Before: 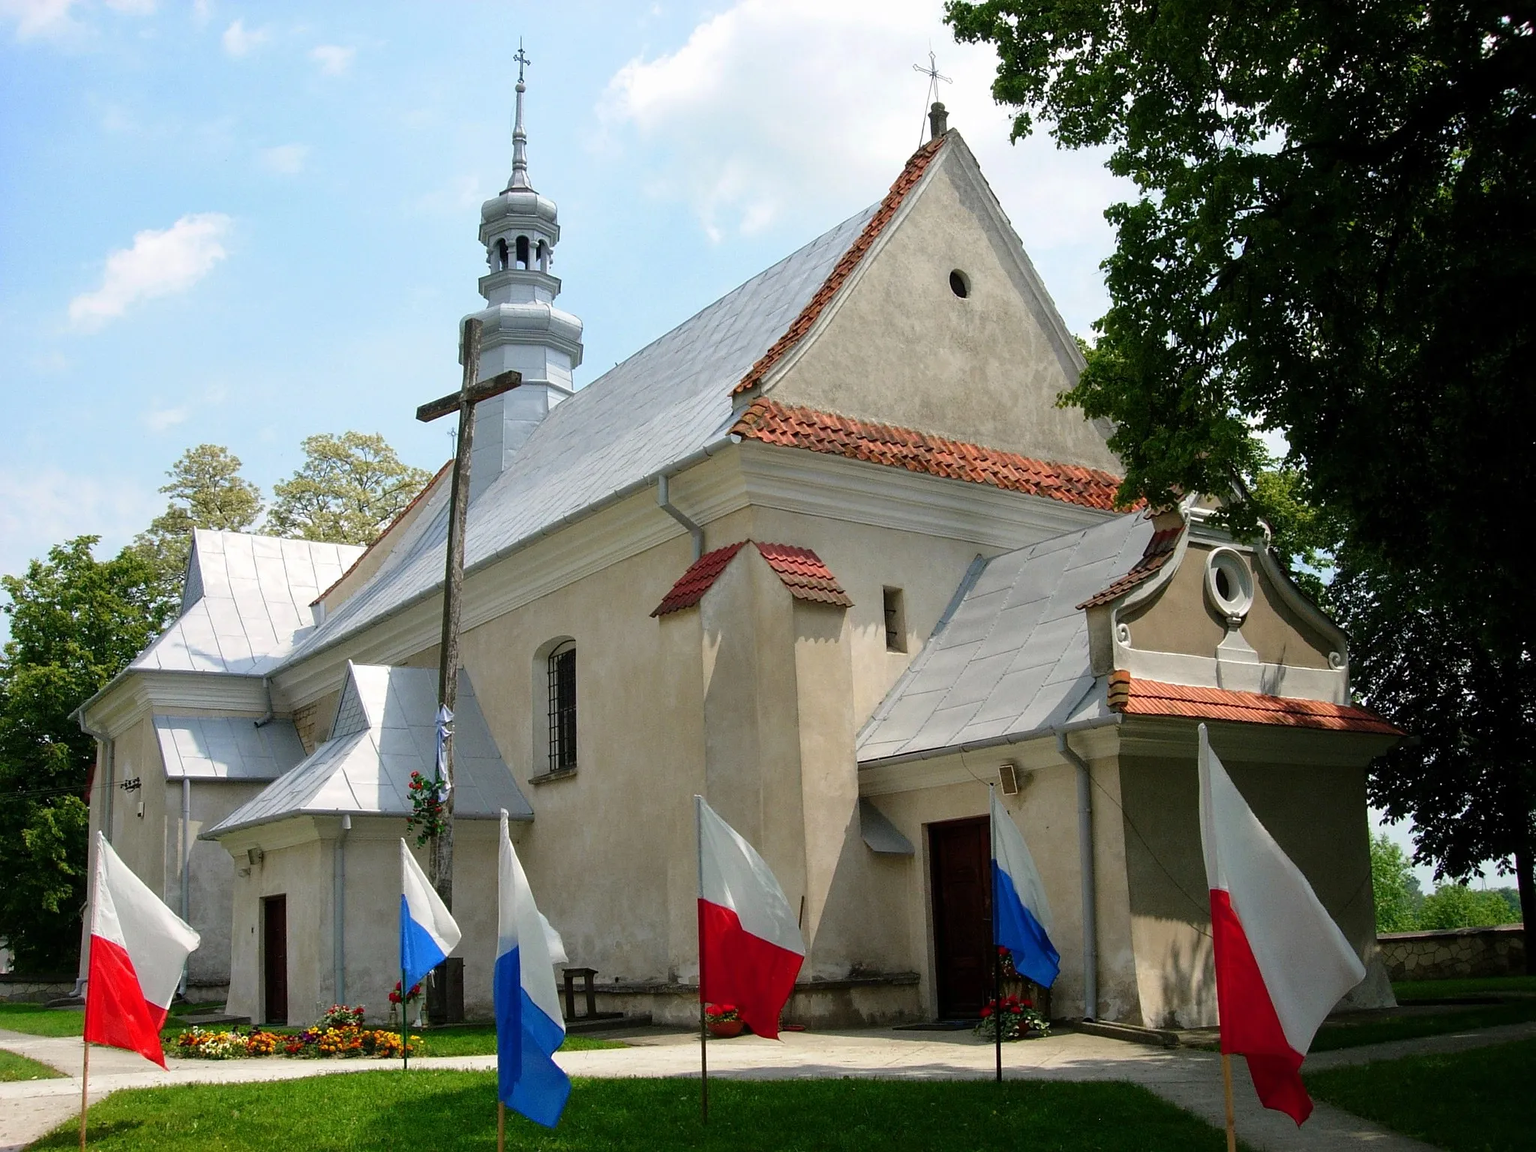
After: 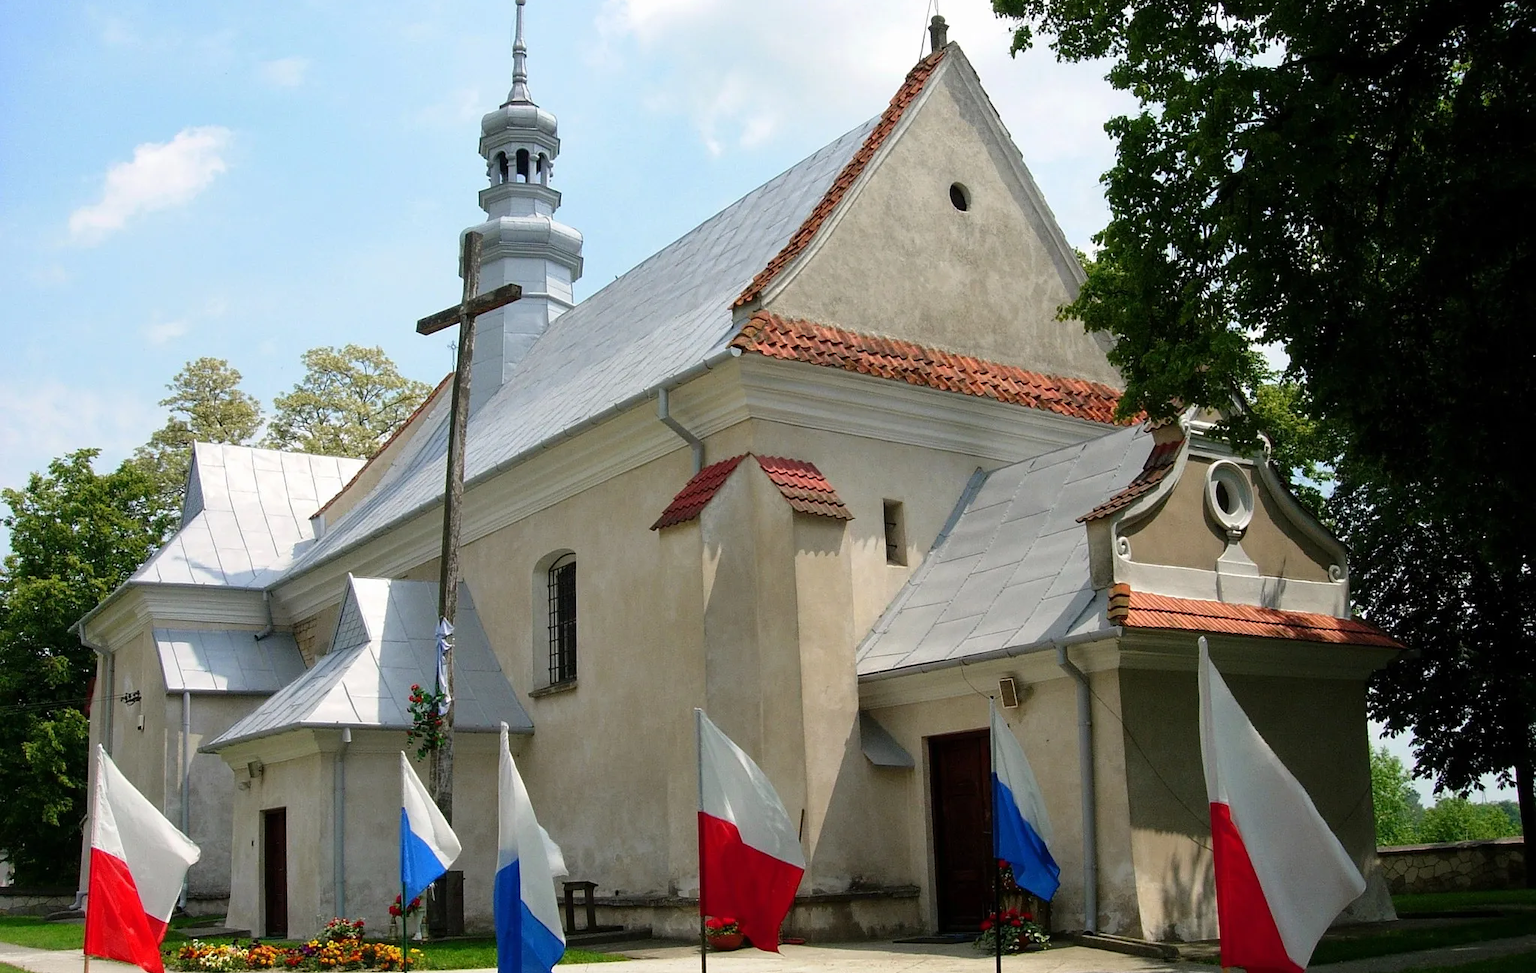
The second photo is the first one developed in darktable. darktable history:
crop: top 7.601%, bottom 7.846%
